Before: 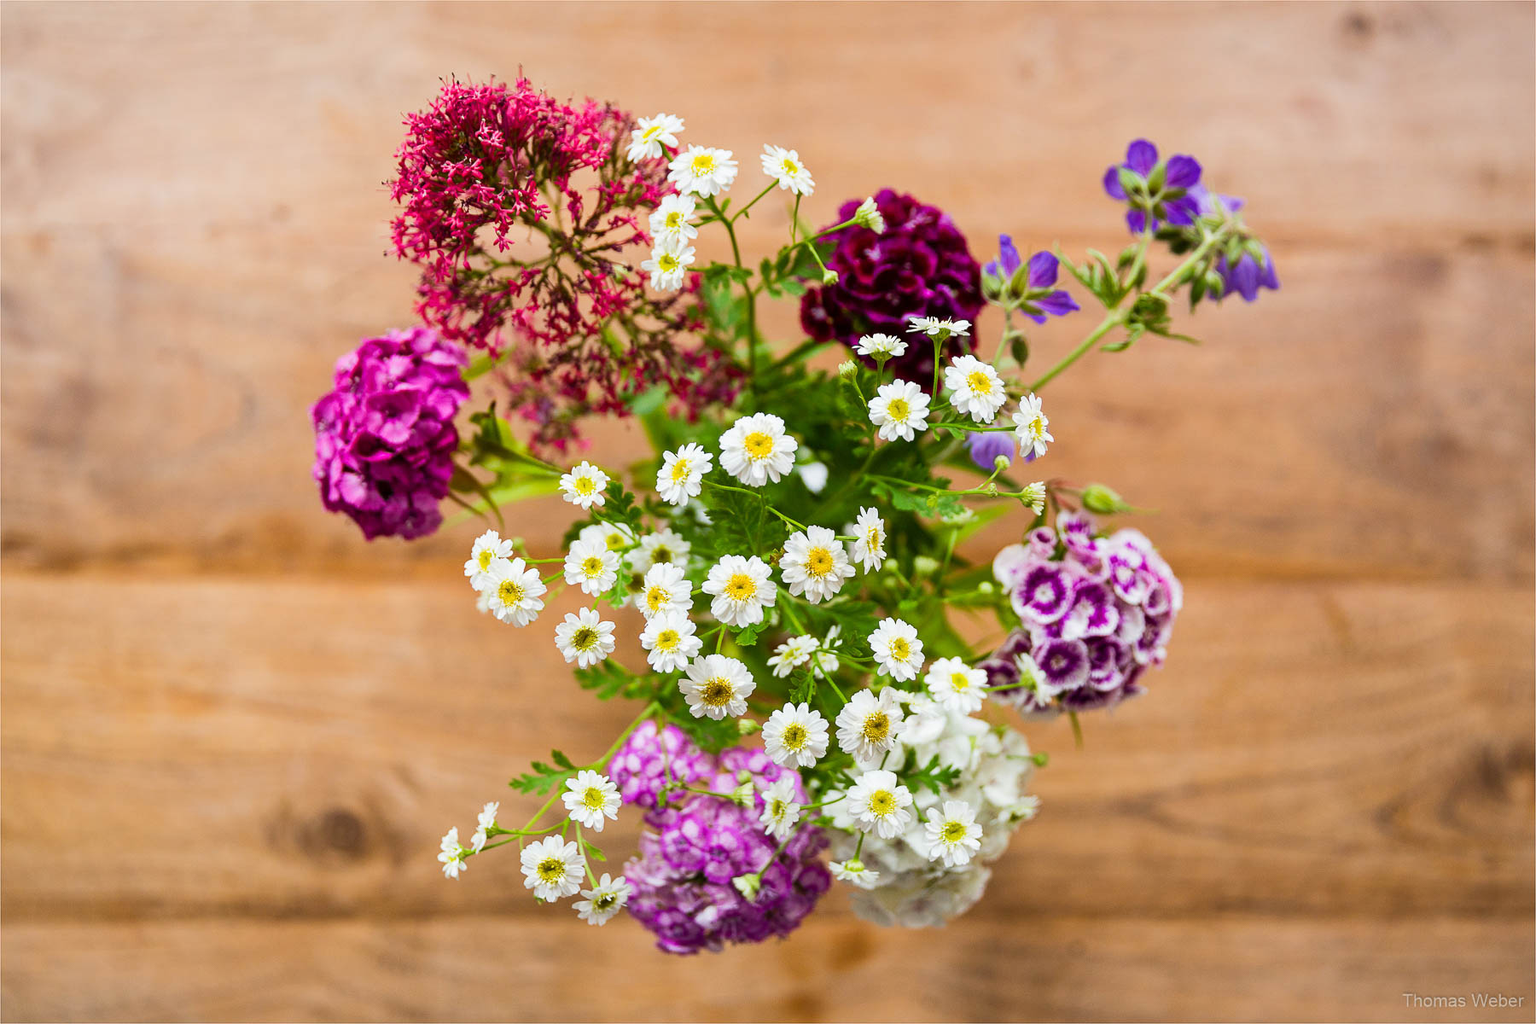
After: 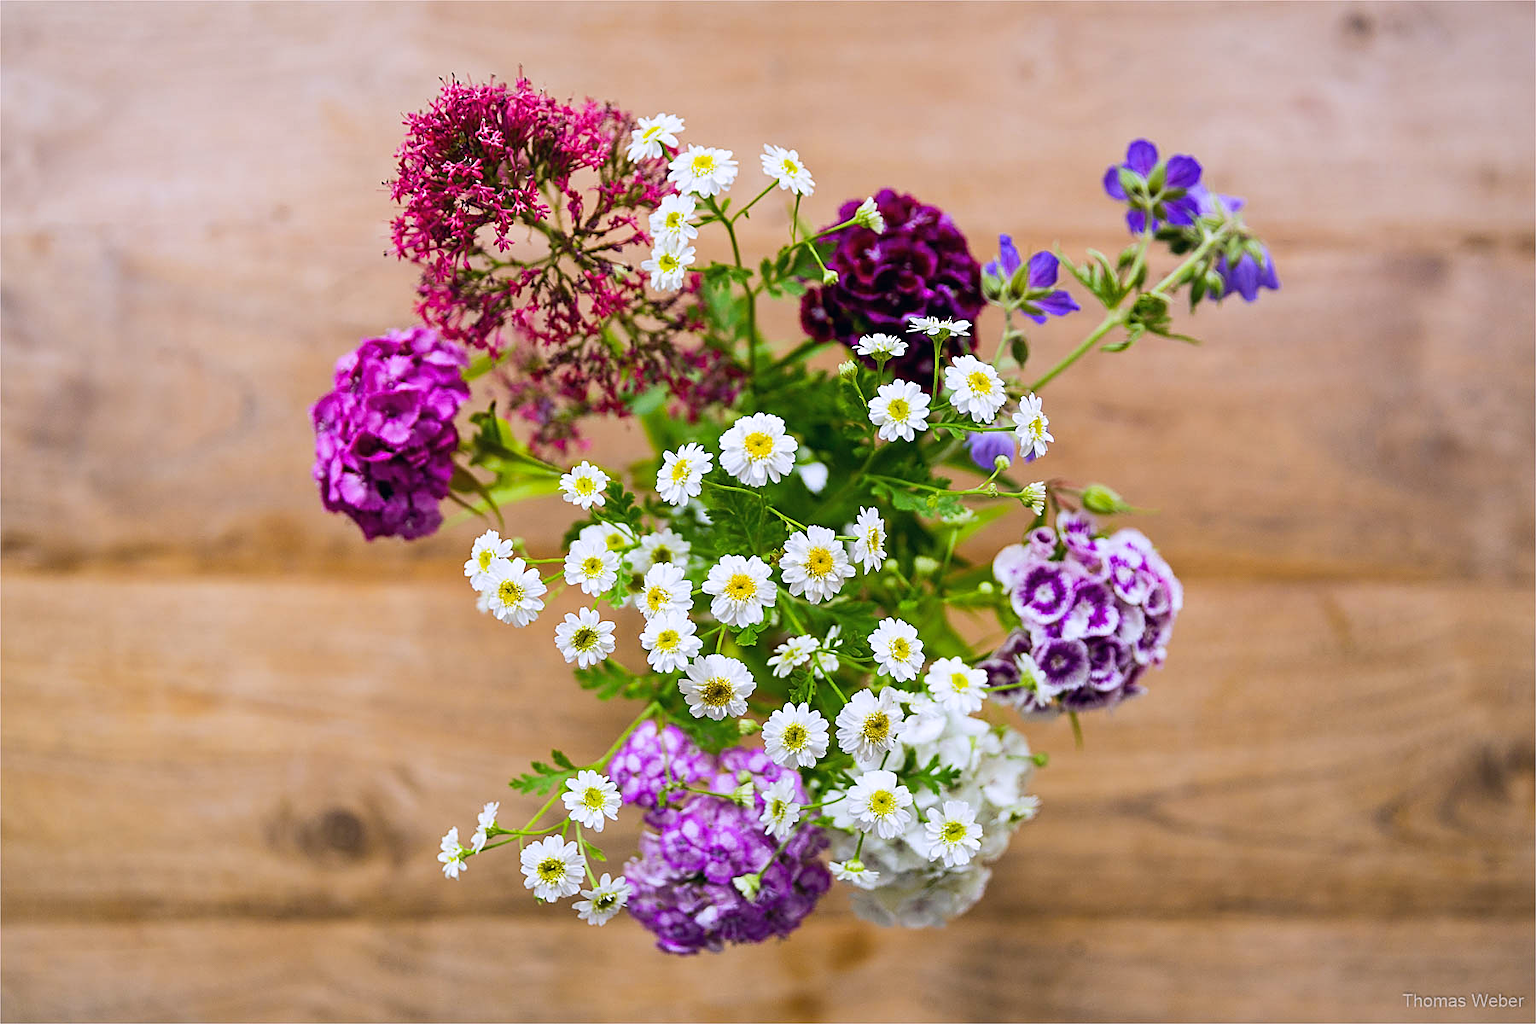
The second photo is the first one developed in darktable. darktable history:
base curve: curves: ch0 [(0, 0) (0.989, 0.992)], preserve colors none
color correction: highlights a* 5.38, highlights b* 5.3, shadows a* -4.26, shadows b* -5.11
sharpen: on, module defaults
white balance: red 0.926, green 1.003, blue 1.133
